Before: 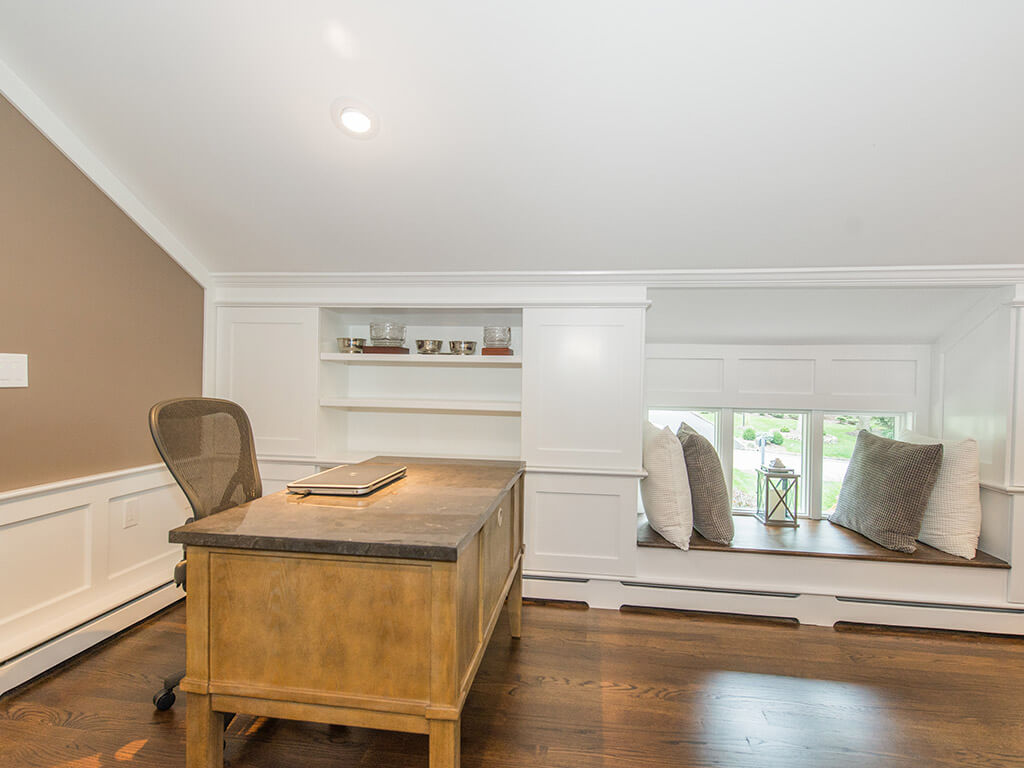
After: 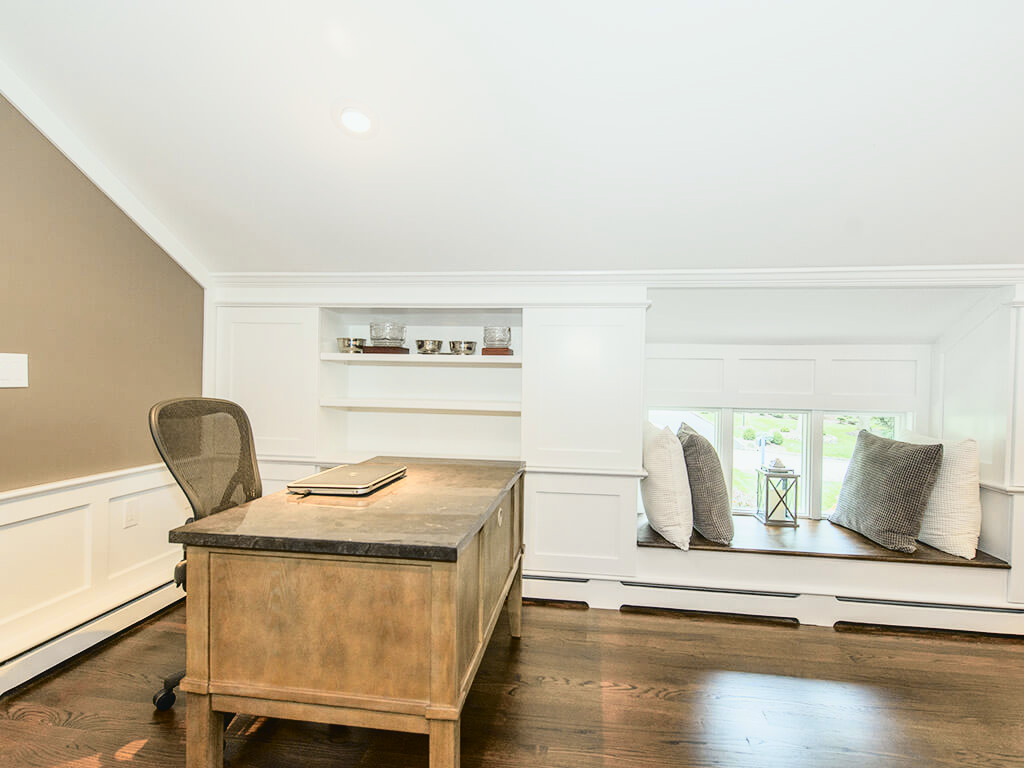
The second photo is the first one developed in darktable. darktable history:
tone curve: curves: ch0 [(0, 0.032) (0.078, 0.052) (0.236, 0.168) (0.43, 0.472) (0.508, 0.566) (0.66, 0.754) (0.79, 0.883) (0.994, 0.974)]; ch1 [(0, 0) (0.161, 0.092) (0.35, 0.33) (0.379, 0.401) (0.456, 0.456) (0.508, 0.501) (0.547, 0.531) (0.573, 0.563) (0.625, 0.602) (0.718, 0.734) (1, 1)]; ch2 [(0, 0) (0.369, 0.427) (0.44, 0.434) (0.502, 0.501) (0.54, 0.537) (0.586, 0.59) (0.621, 0.604) (1, 1)], color space Lab, independent channels, preserve colors none
